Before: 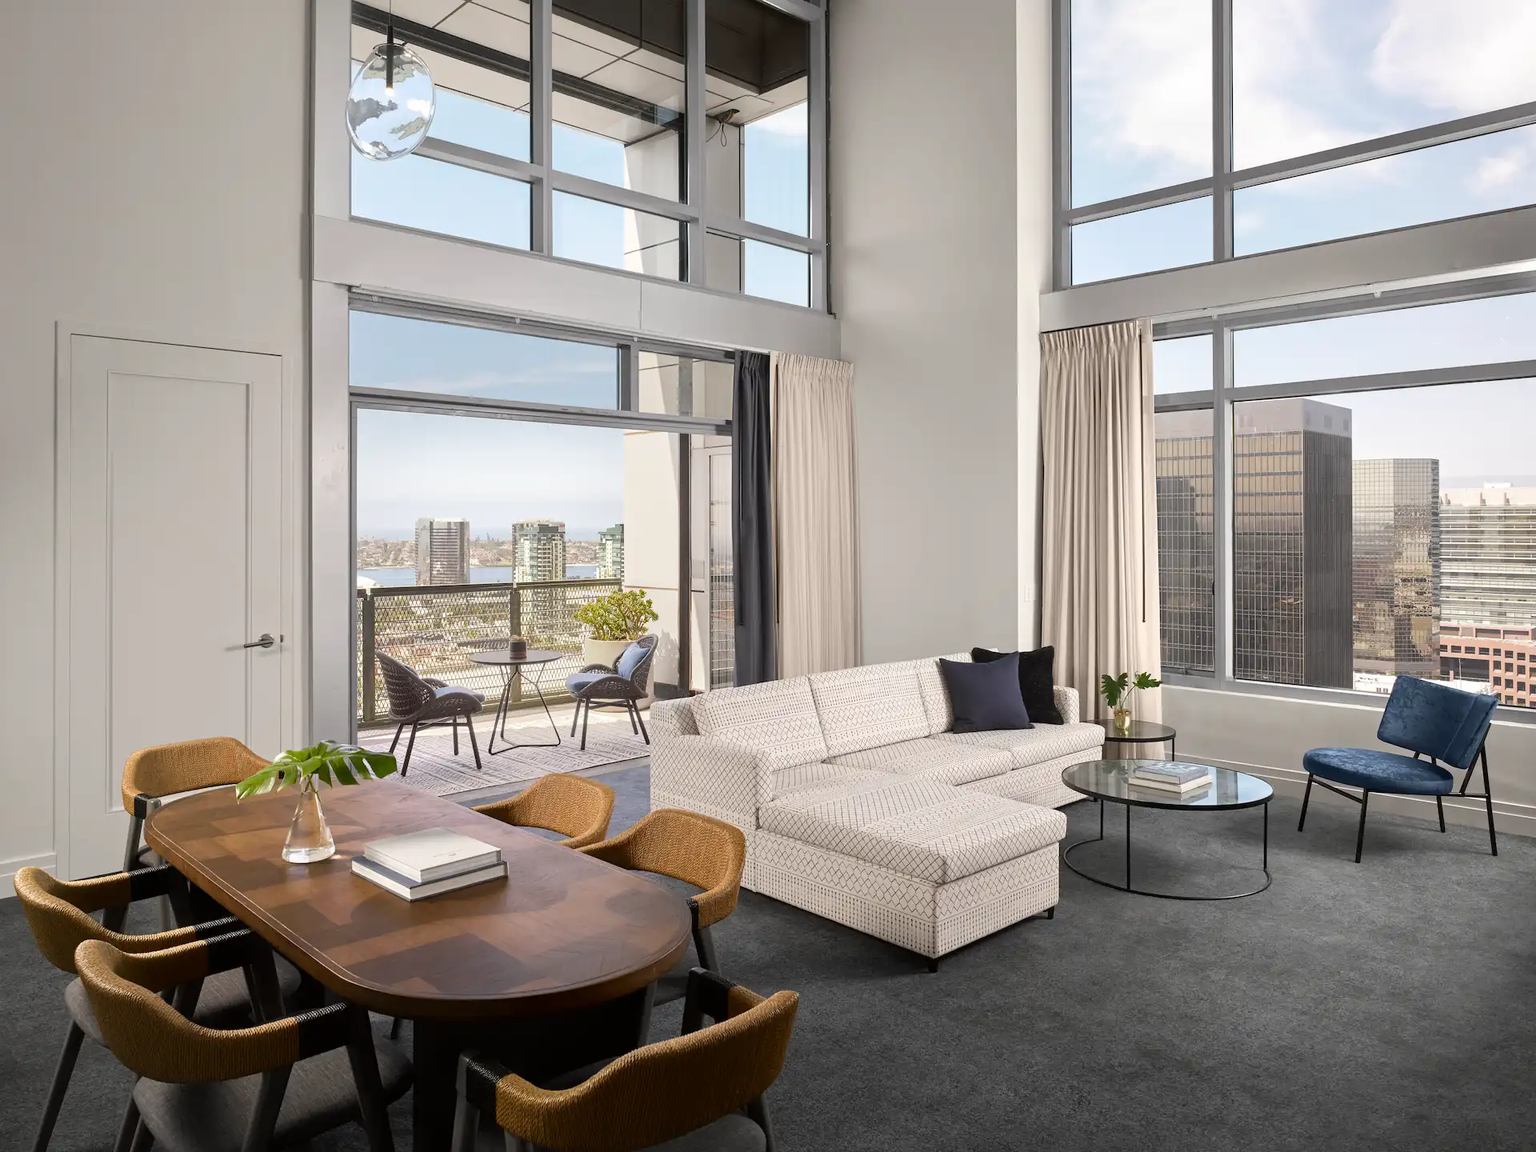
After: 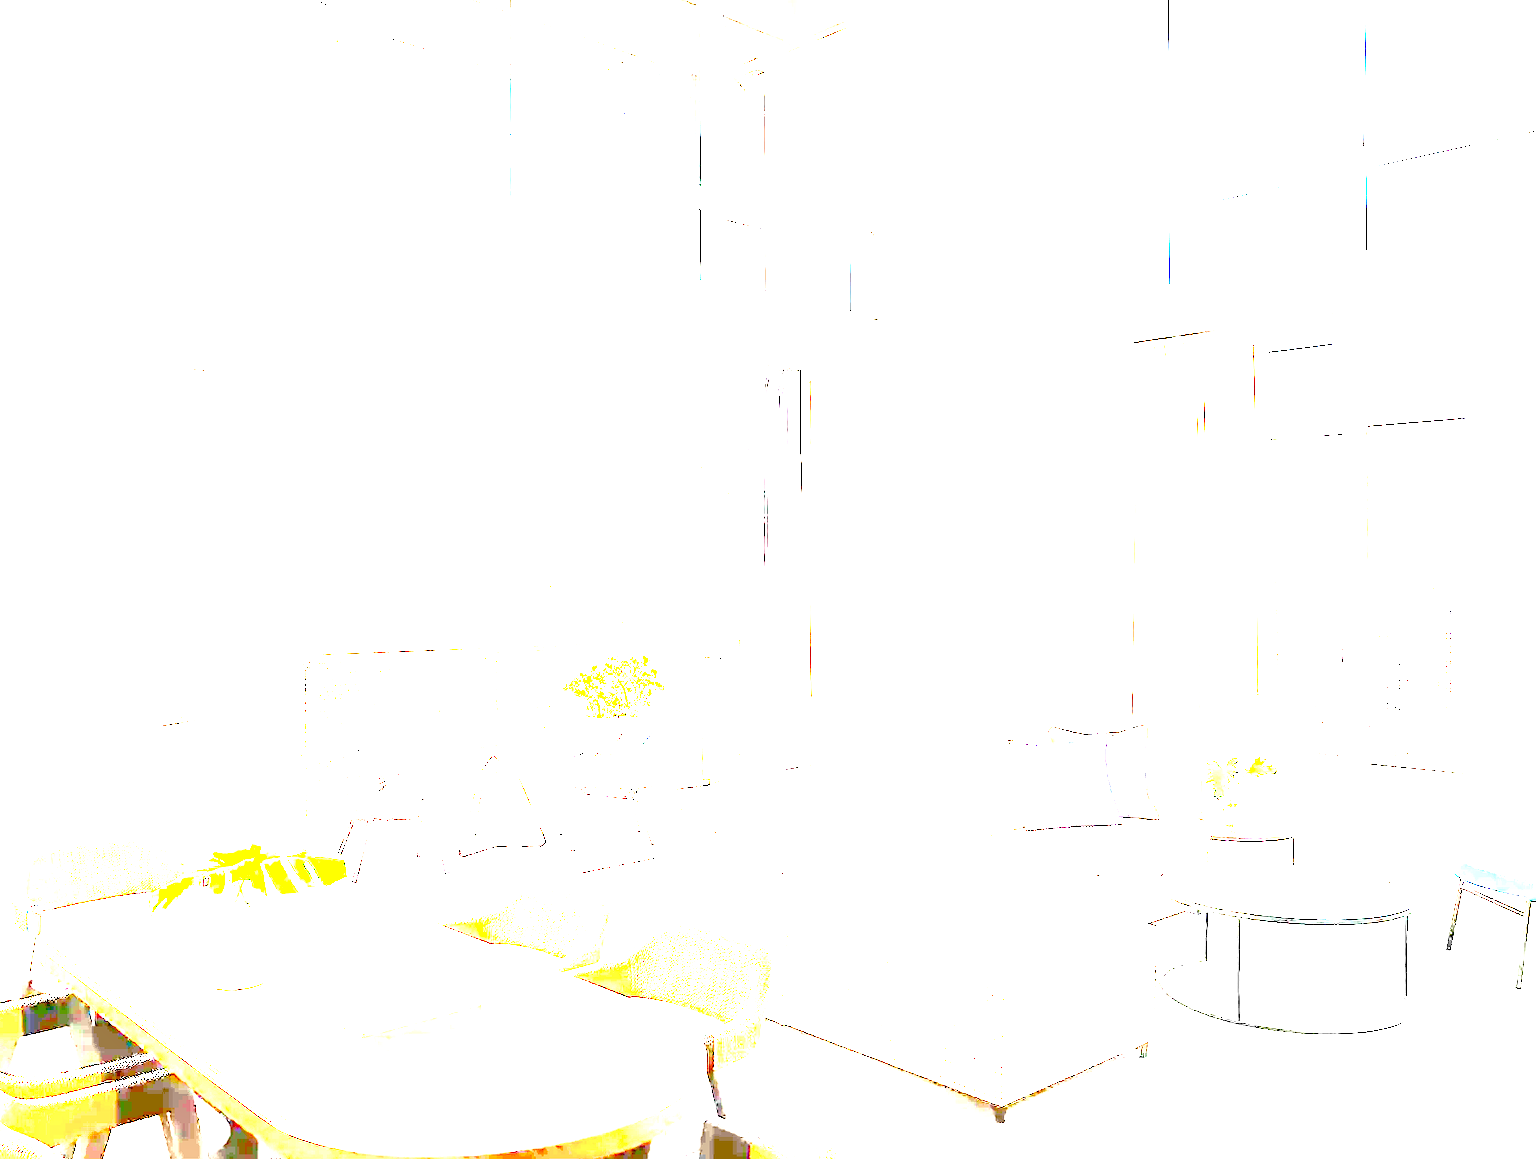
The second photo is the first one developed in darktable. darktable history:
local contrast: mode bilateral grid, contrast 19, coarseness 50, detail 120%, midtone range 0.2
exposure: exposure 7.955 EV, compensate exposure bias true, compensate highlight preservation false
crop and rotate: left 7.387%, top 4.518%, right 10.628%, bottom 12.916%
shadows and highlights: shadows 8.49, white point adjustment 1.07, highlights -39.35
levels: levels [0.052, 0.496, 0.908]
